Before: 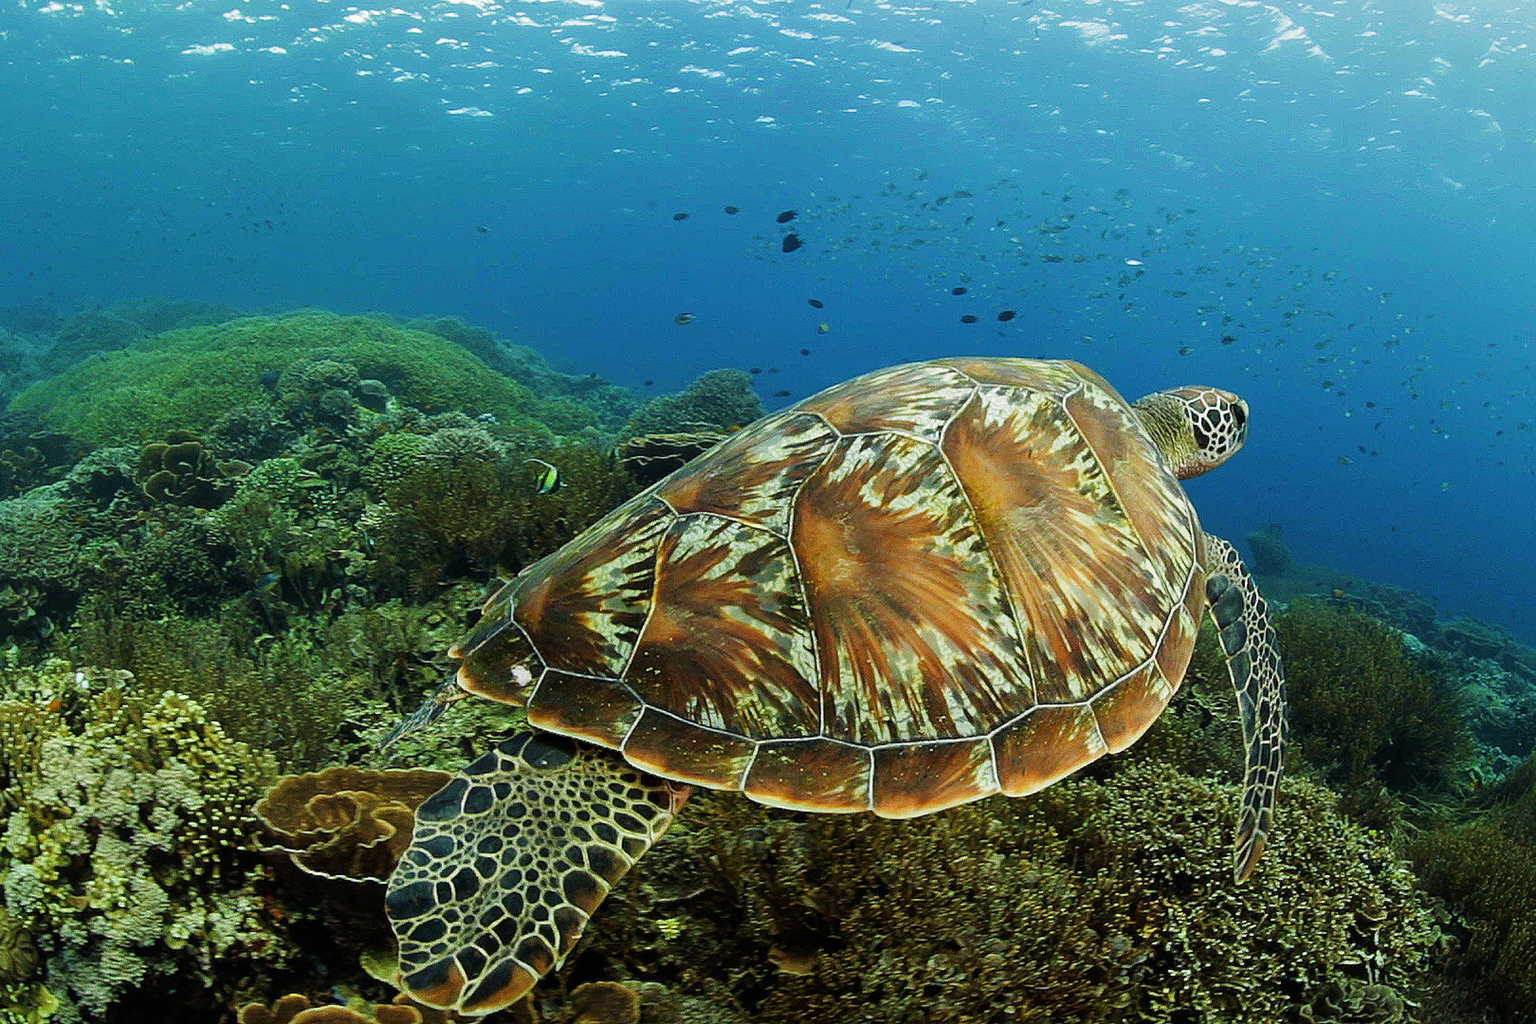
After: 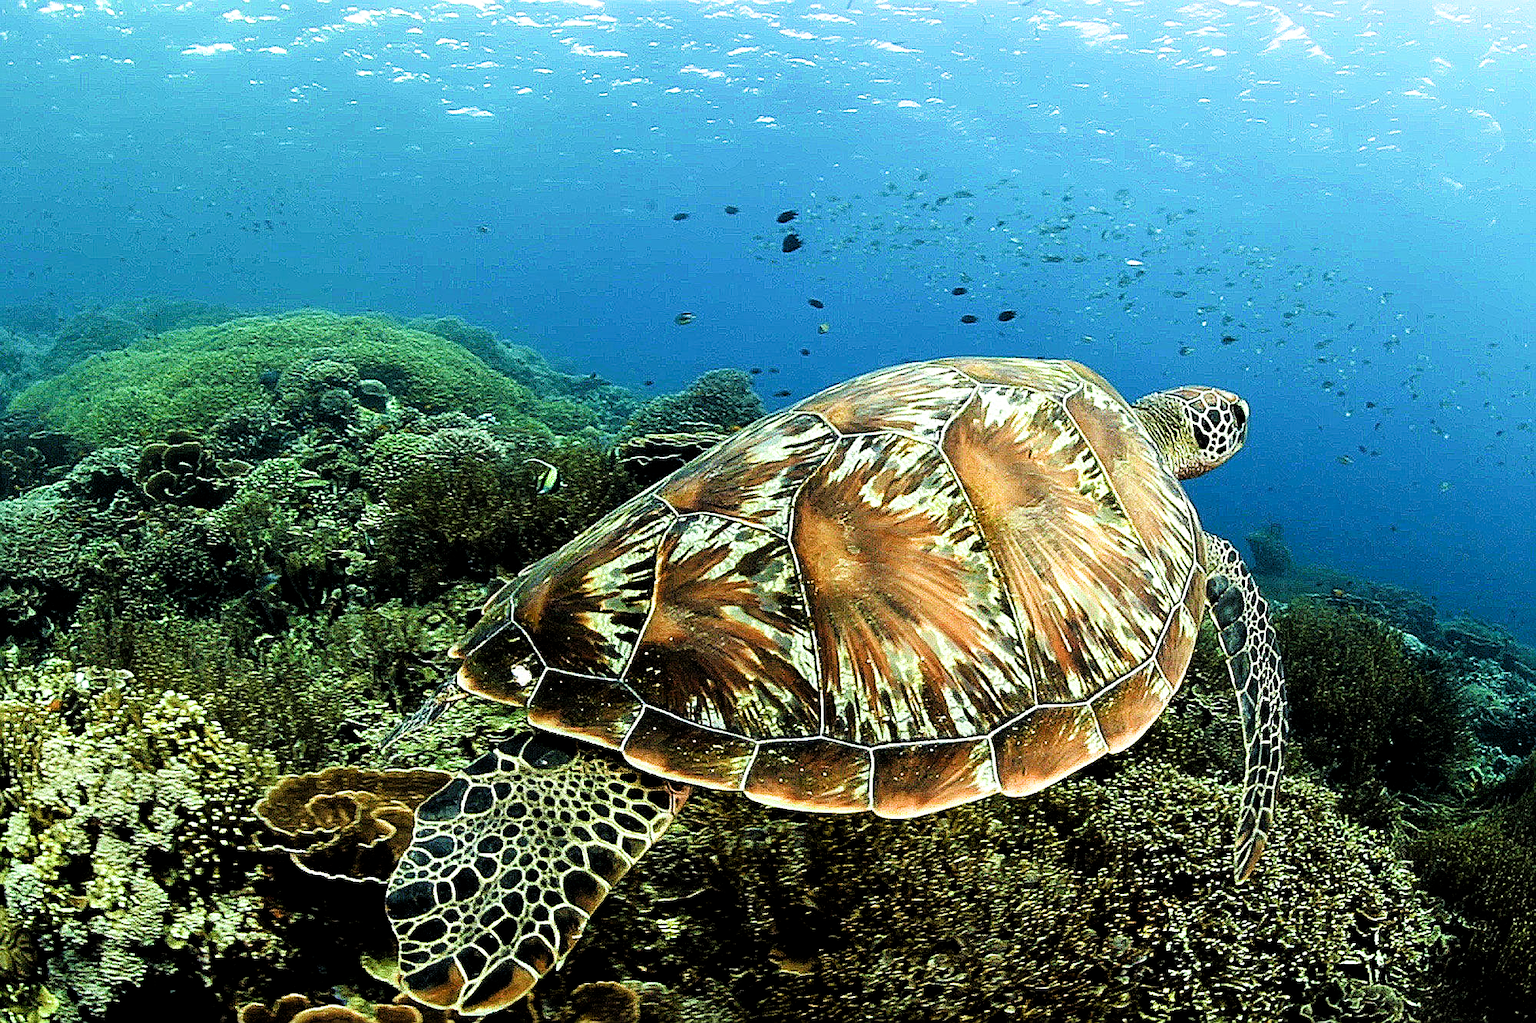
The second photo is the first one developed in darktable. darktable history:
sharpen: on, module defaults
filmic rgb: black relative exposure -5.52 EV, white relative exposure 2.51 EV, target black luminance 0%, hardness 4.52, latitude 66.9%, contrast 1.466, shadows ↔ highlights balance -4.31%
exposure: black level correction 0.001, exposure 0.5 EV, compensate exposure bias true, compensate highlight preservation false
color balance rgb: perceptual saturation grading › global saturation -2.2%, perceptual saturation grading › highlights -7.004%, perceptual saturation grading › mid-tones 7.591%, perceptual saturation grading › shadows 4.564%, global vibrance 20.391%
